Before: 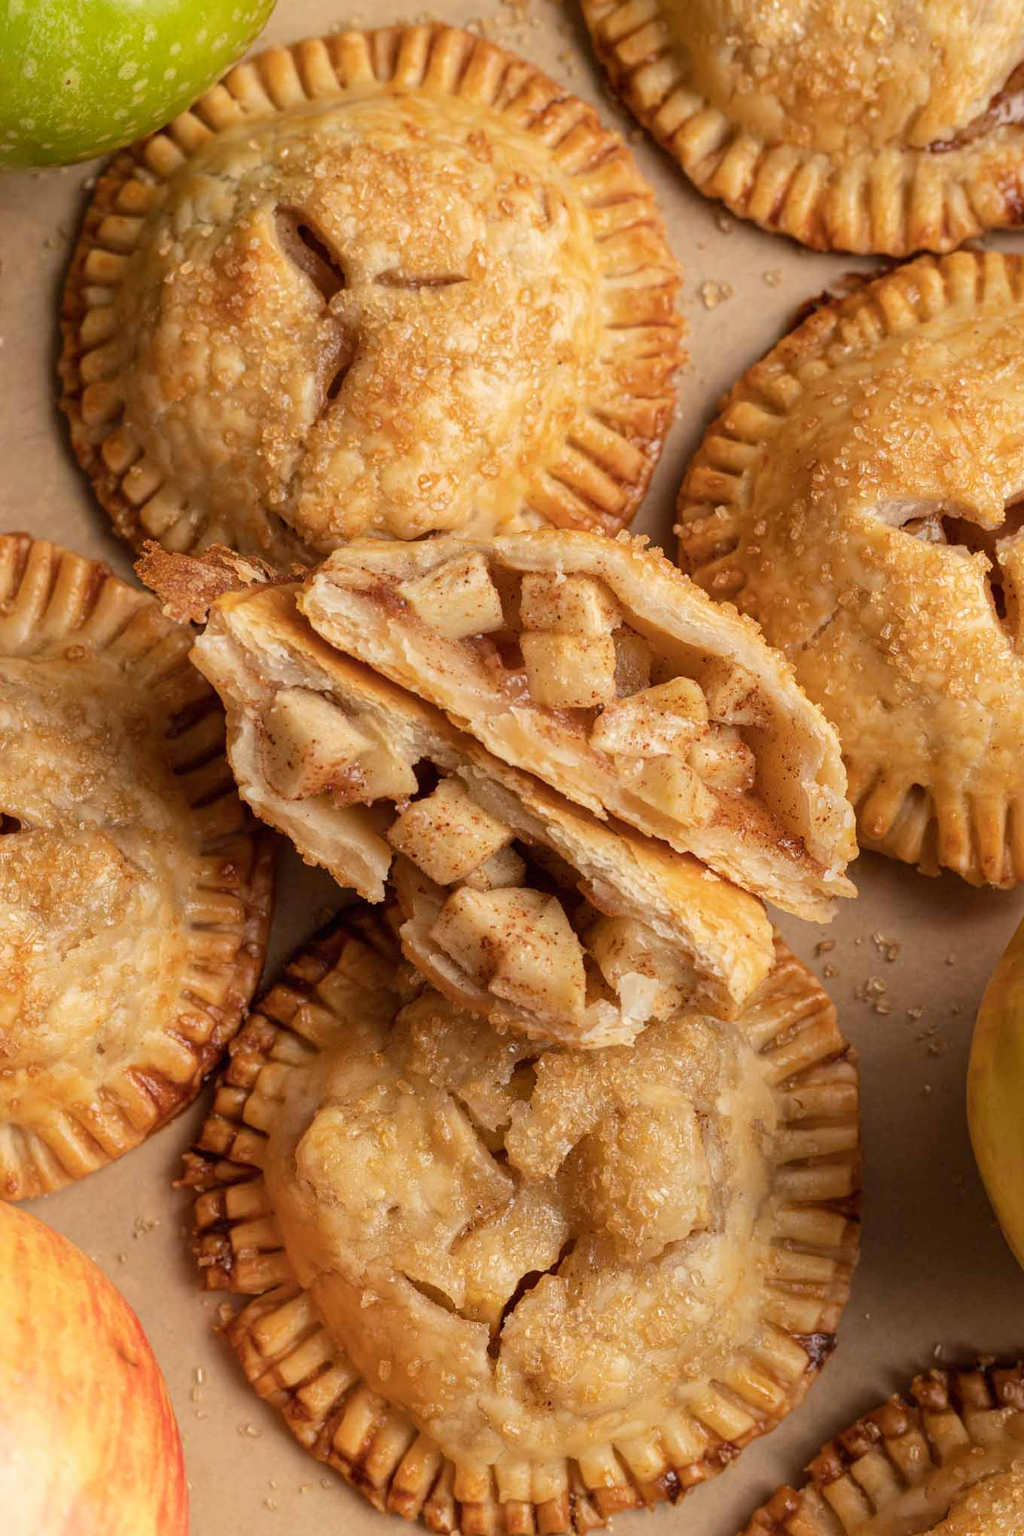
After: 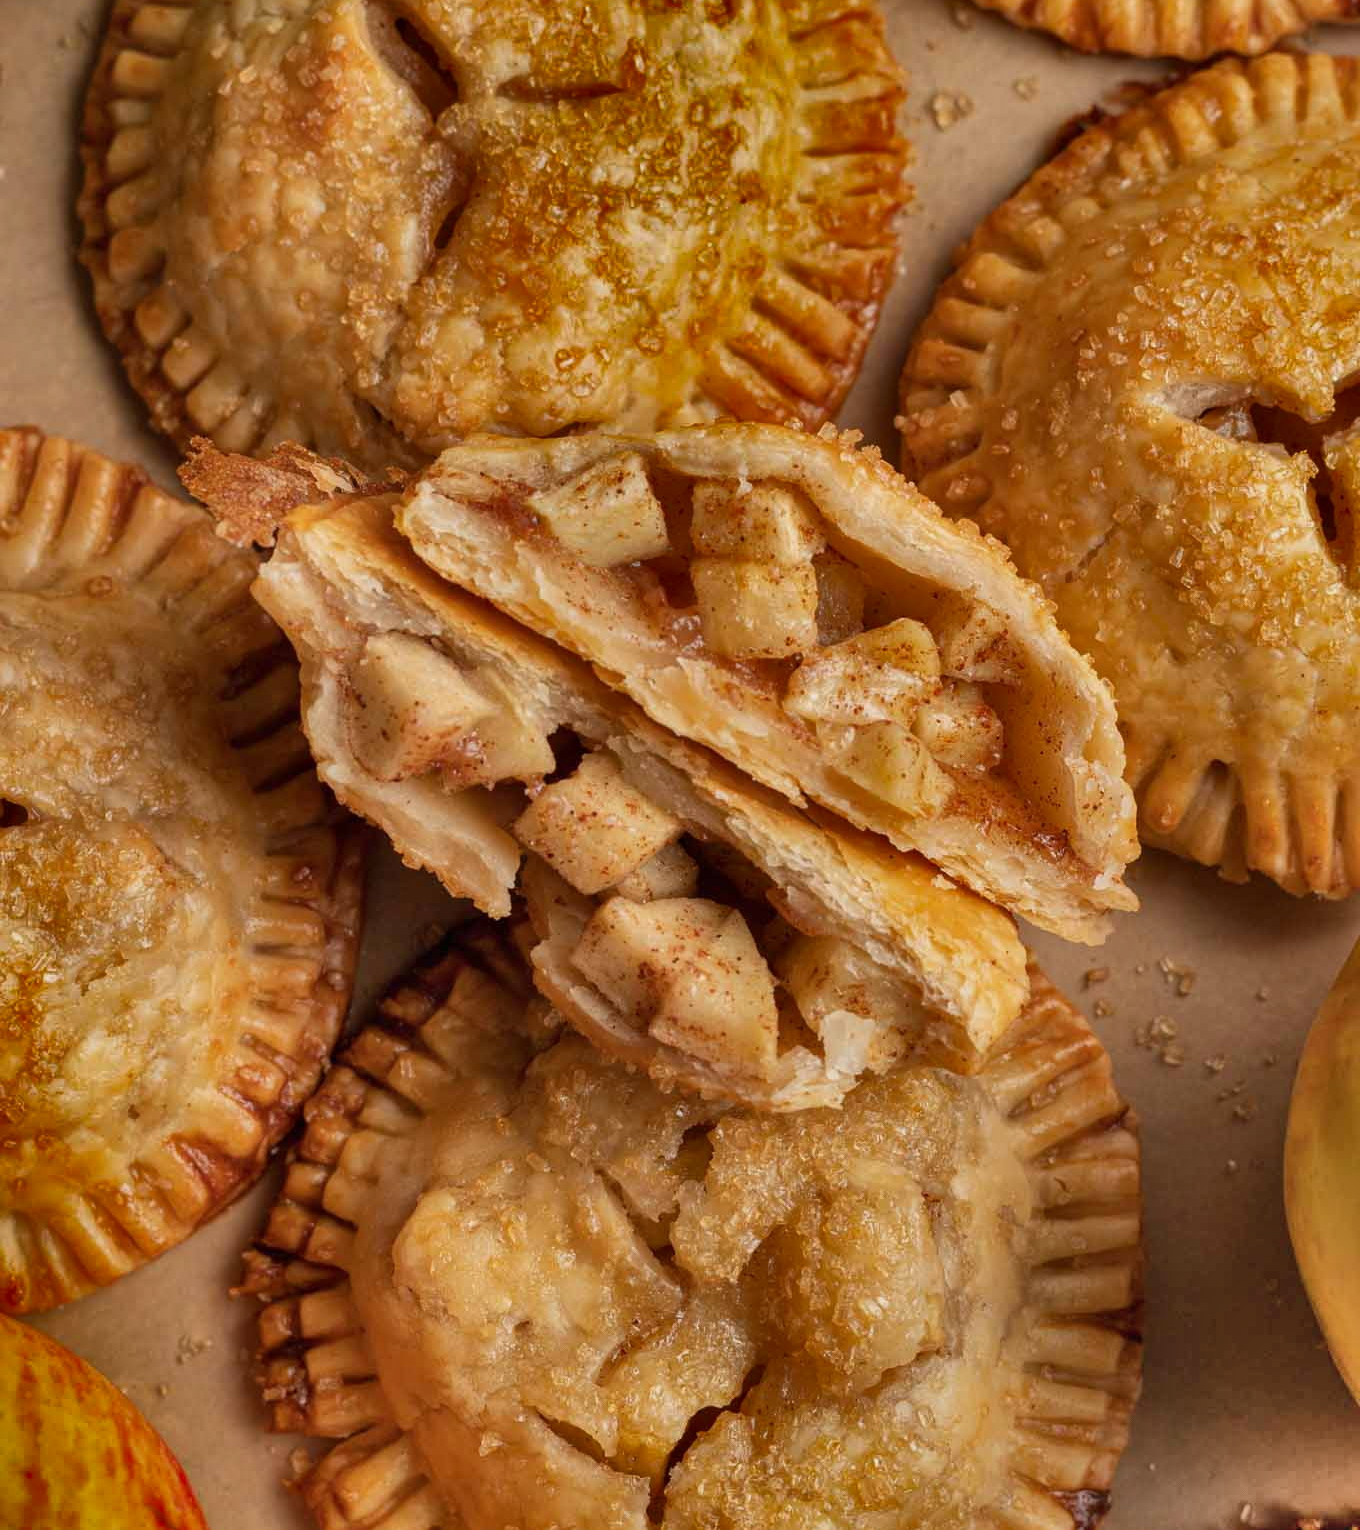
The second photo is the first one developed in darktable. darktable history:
crop: top 13.819%, bottom 11.169%
shadows and highlights: radius 123.98, shadows 100, white point adjustment -3, highlights -100, highlights color adjustment 89.84%, soften with gaussian
